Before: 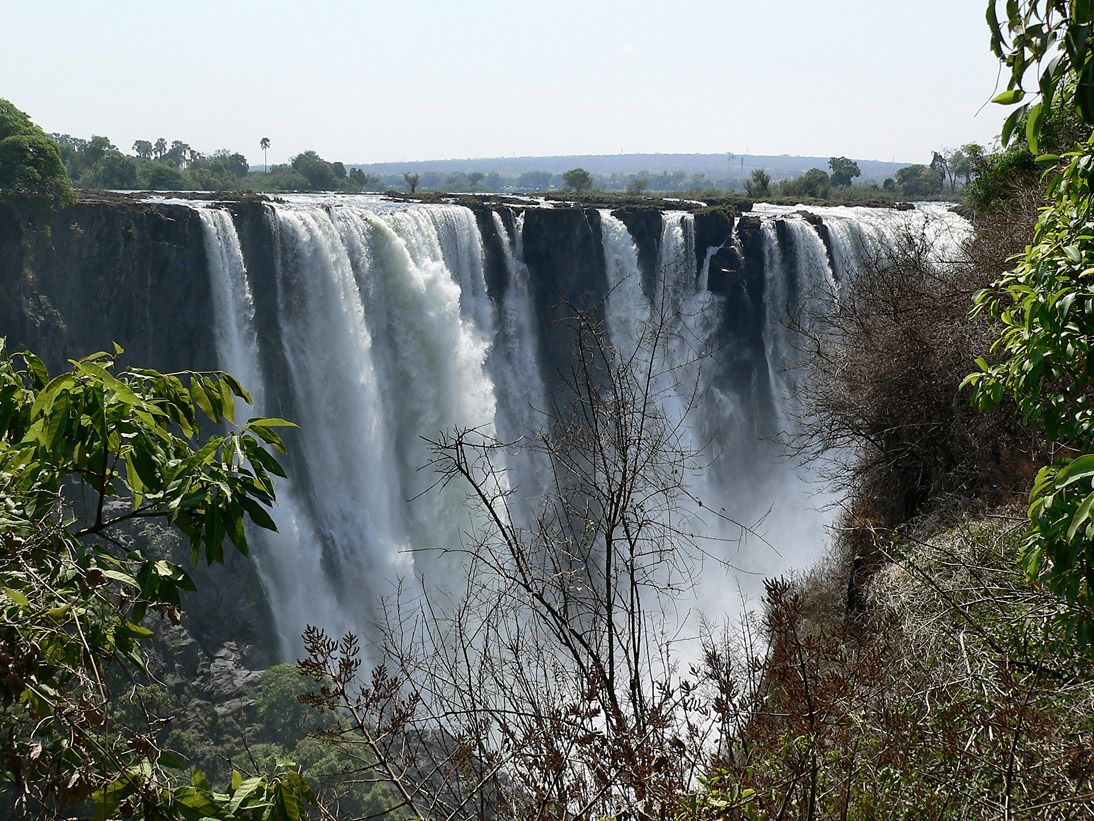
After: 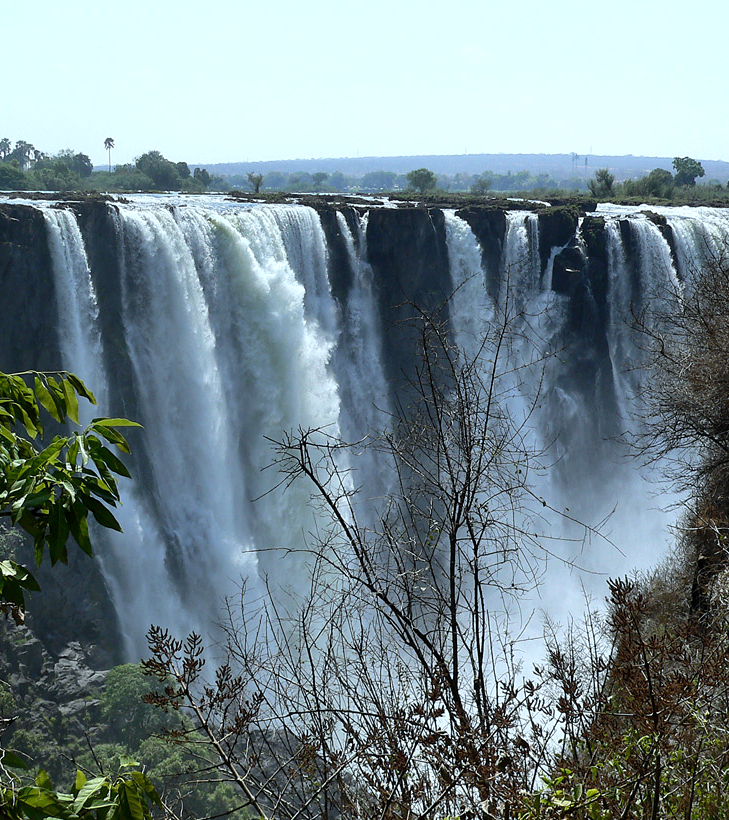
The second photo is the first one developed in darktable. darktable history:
crop and rotate: left 14.292%, right 19.041%
levels: levels [0.016, 0.484, 0.953]
white balance: red 0.931, blue 1.11
color correction: highlights a* -4.28, highlights b* 6.53
